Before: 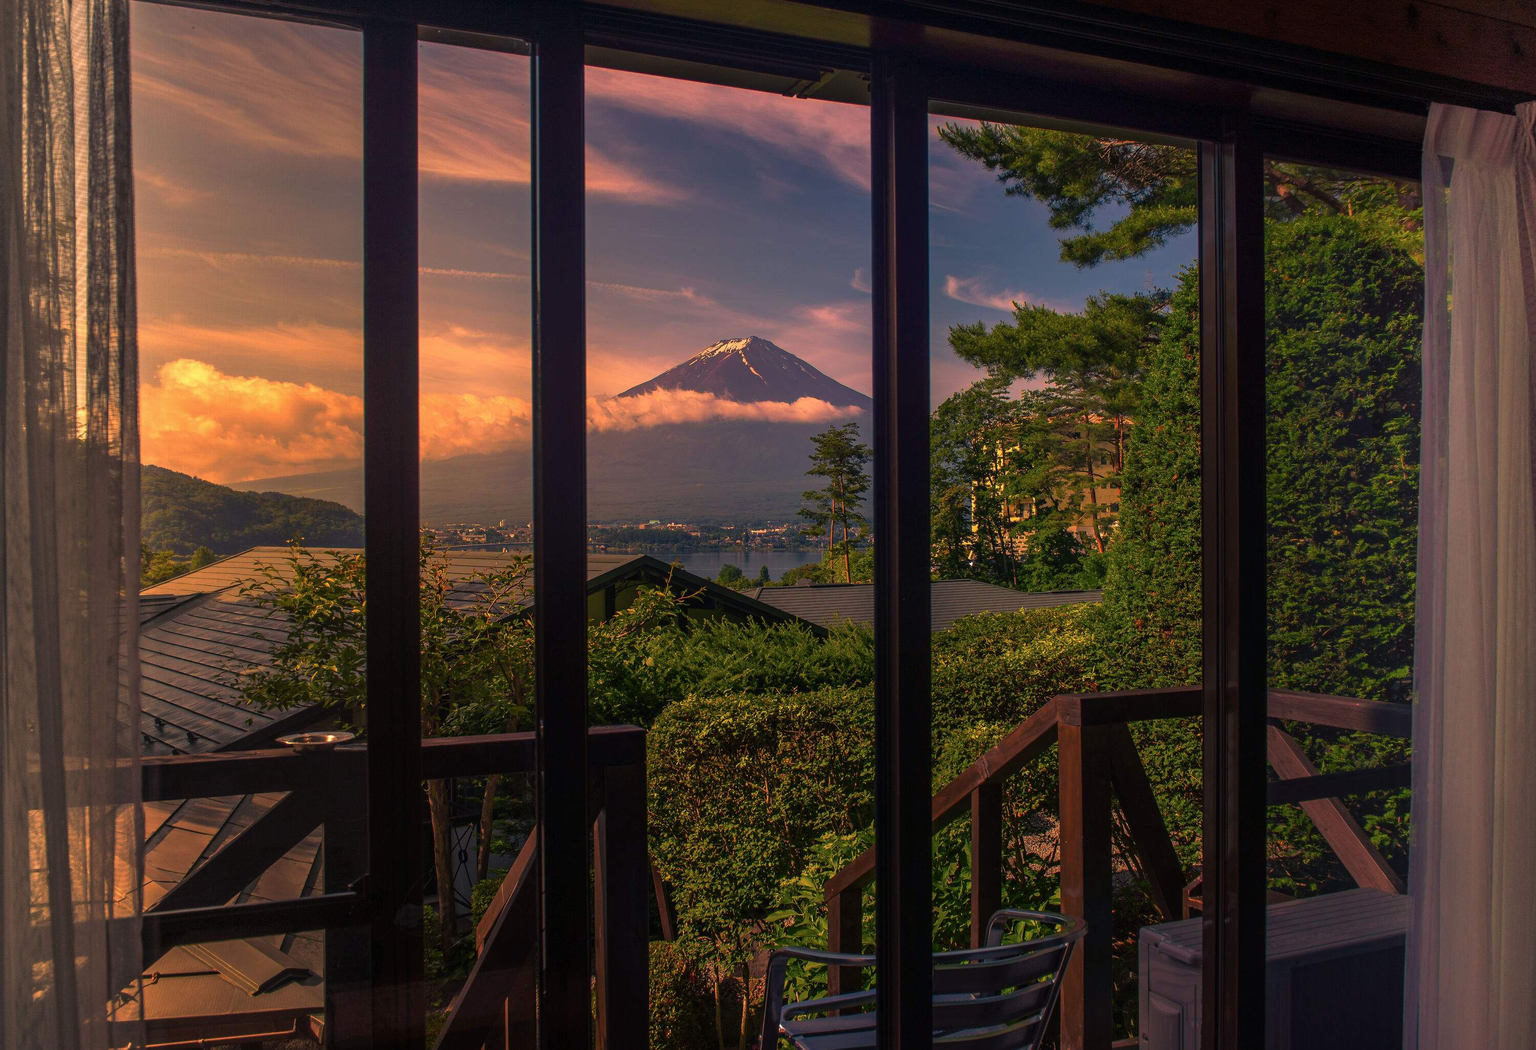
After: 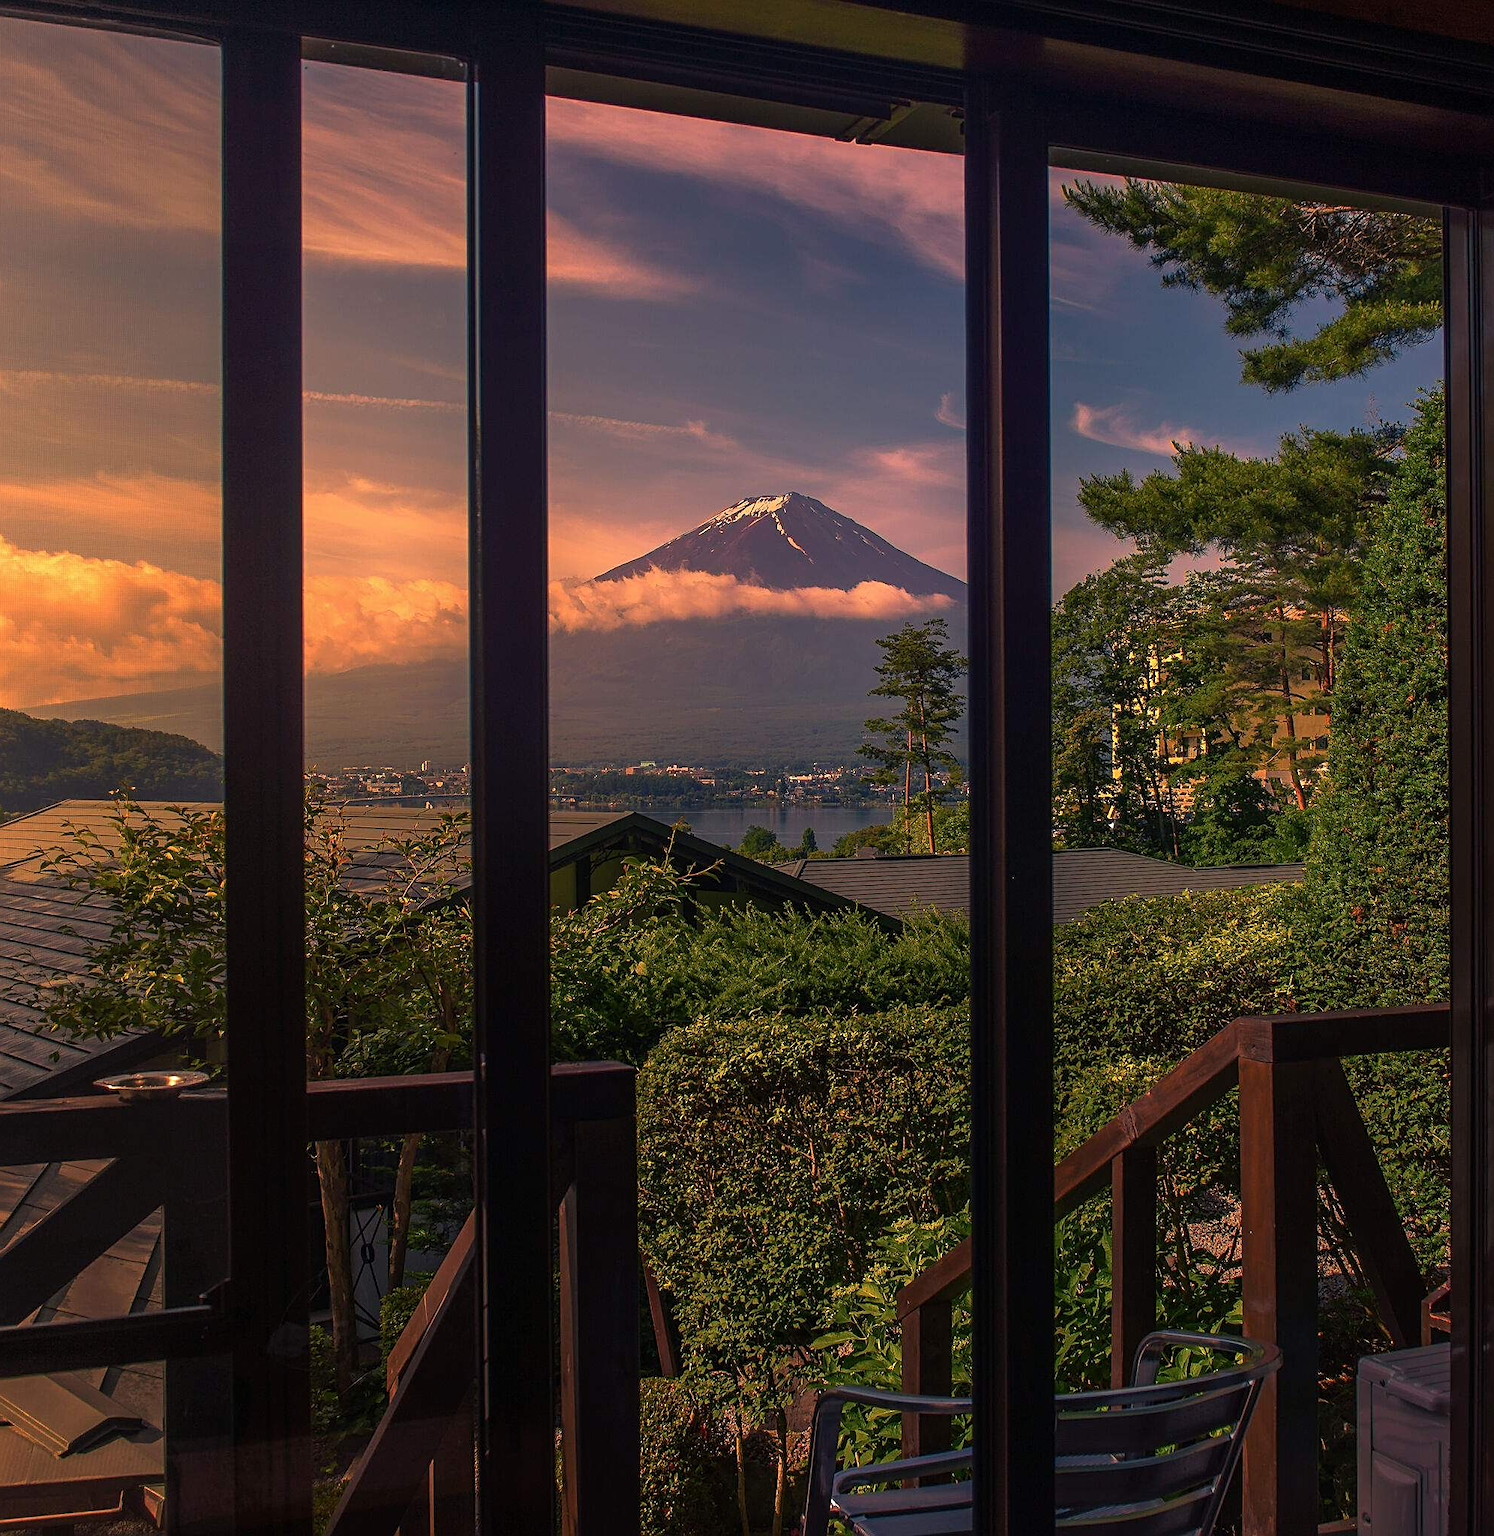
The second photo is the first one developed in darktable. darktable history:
crop and rotate: left 13.812%, right 19.707%
sharpen: on, module defaults
